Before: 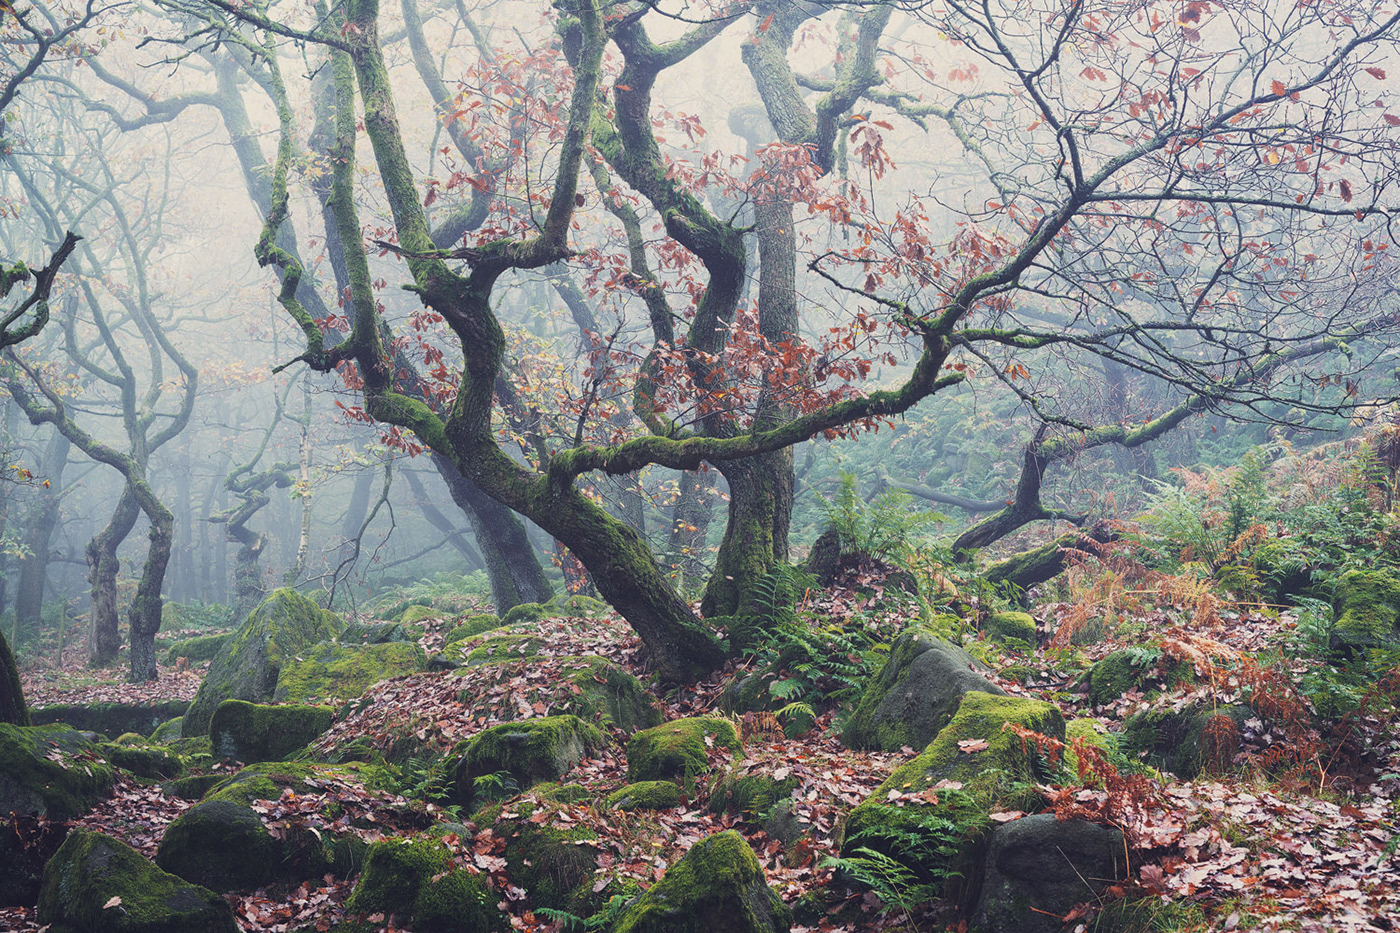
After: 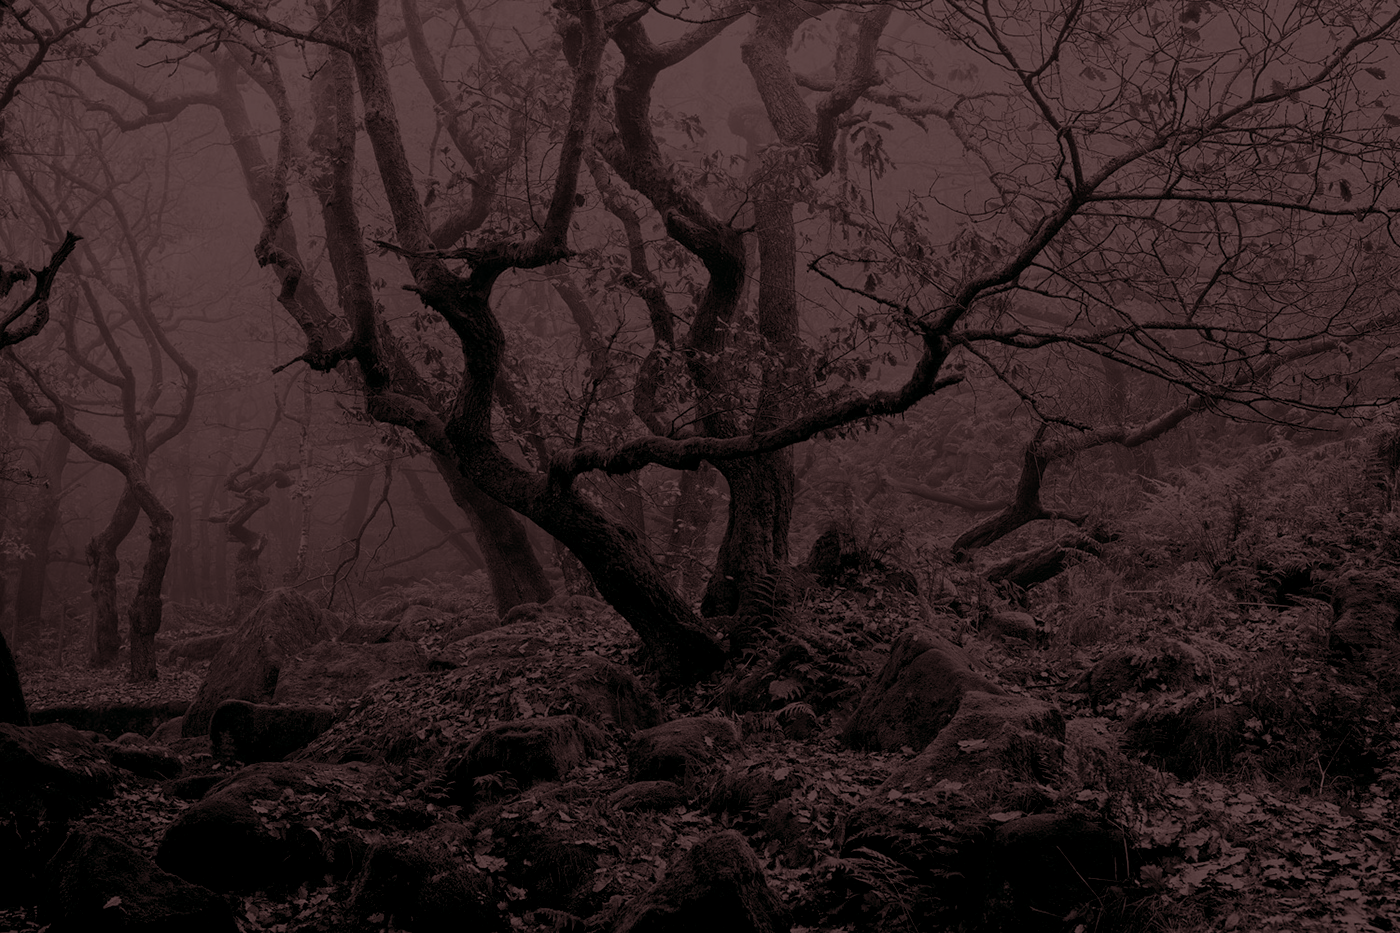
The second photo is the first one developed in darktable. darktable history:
split-toning: highlights › hue 298.8°, highlights › saturation 0.73, compress 41.76%
colorize: hue 90°, saturation 19%, lightness 1.59%, version 1
